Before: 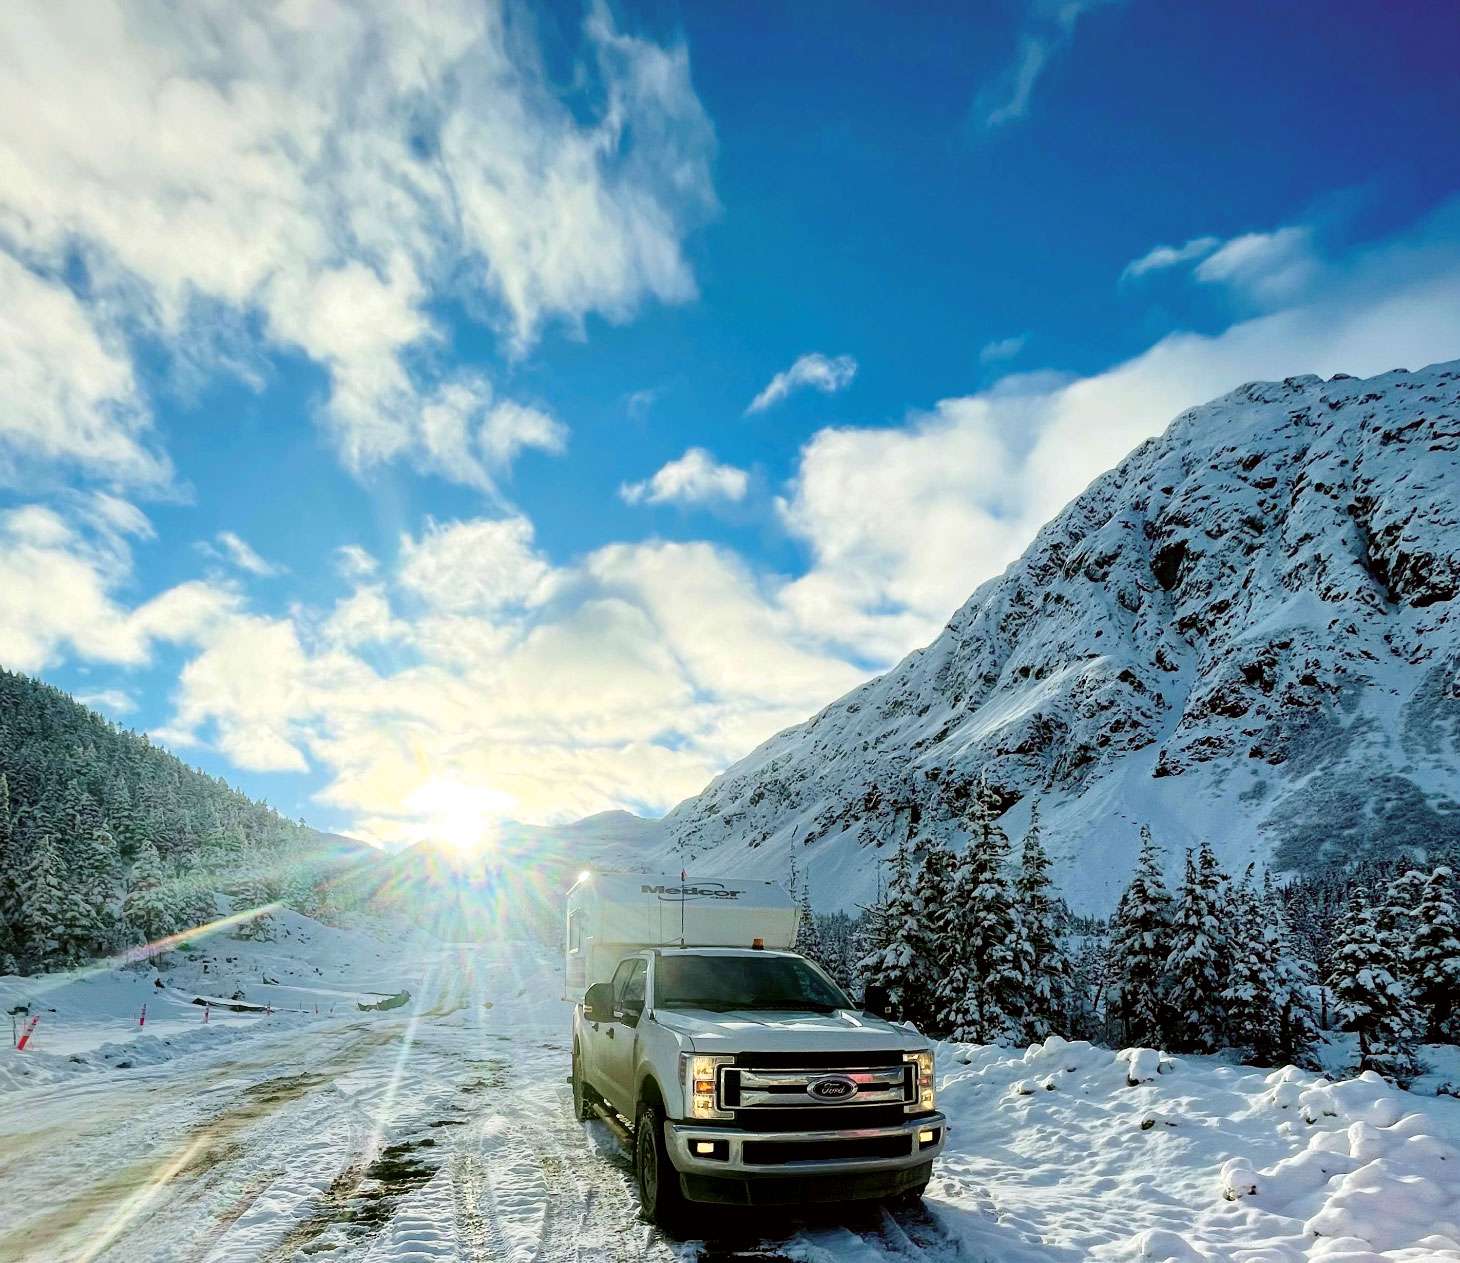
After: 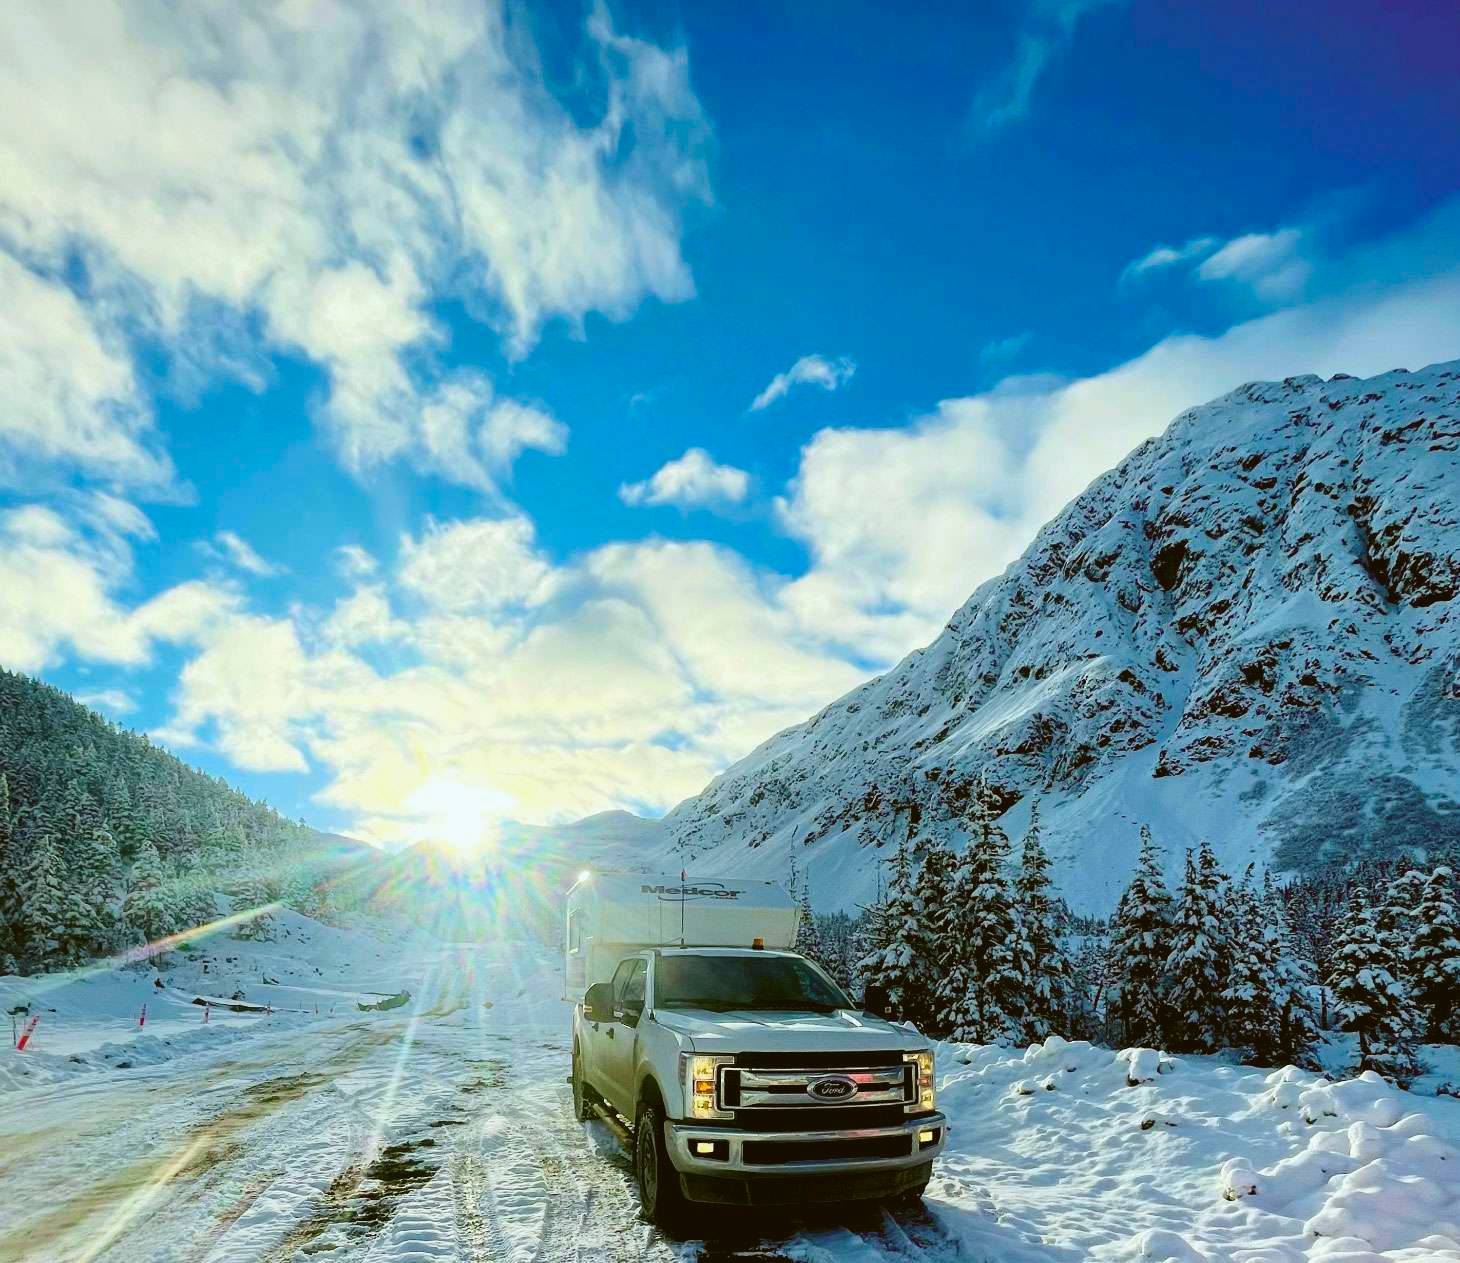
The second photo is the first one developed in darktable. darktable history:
color balance: lift [1.004, 1.002, 1.002, 0.998], gamma [1, 1.007, 1.002, 0.993], gain [1, 0.977, 1.013, 1.023], contrast -3.64%
color balance rgb: perceptual saturation grading › global saturation 20%, global vibrance 20%
